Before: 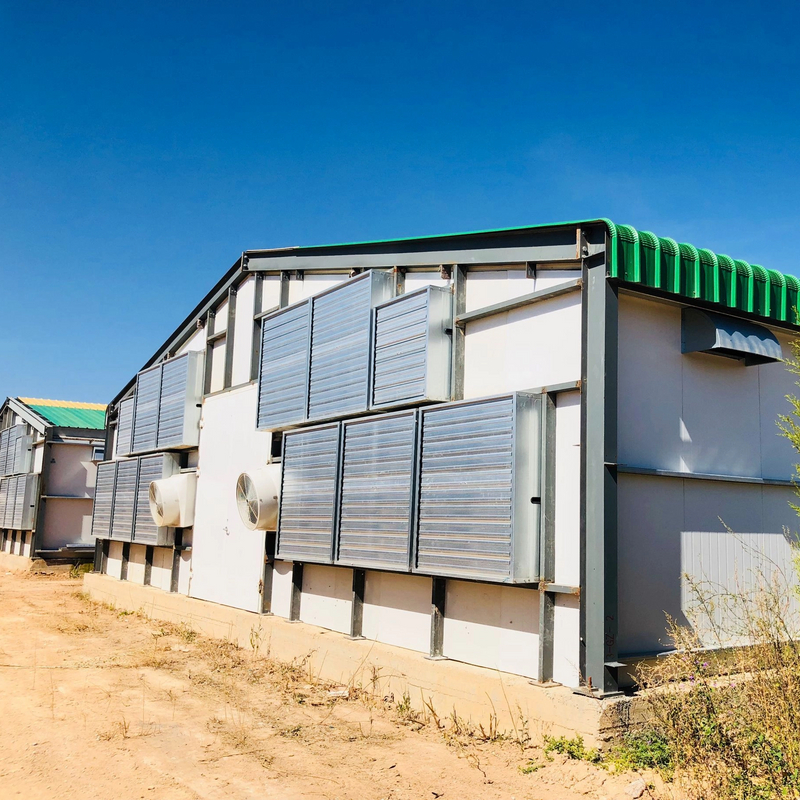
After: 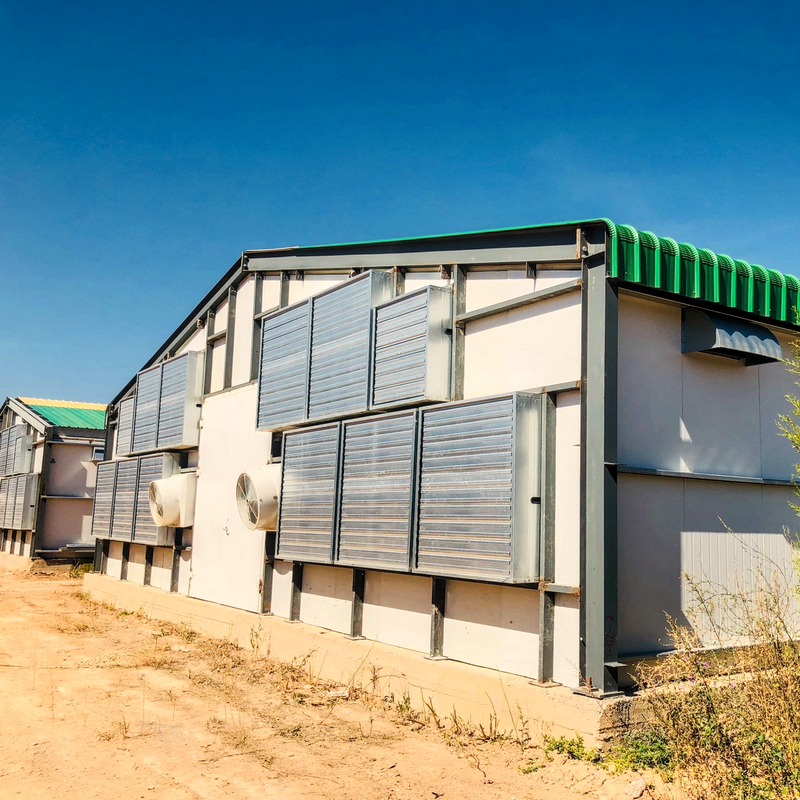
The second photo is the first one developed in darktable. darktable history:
white balance: red 1.045, blue 0.932
tone equalizer: on, module defaults
local contrast: on, module defaults
